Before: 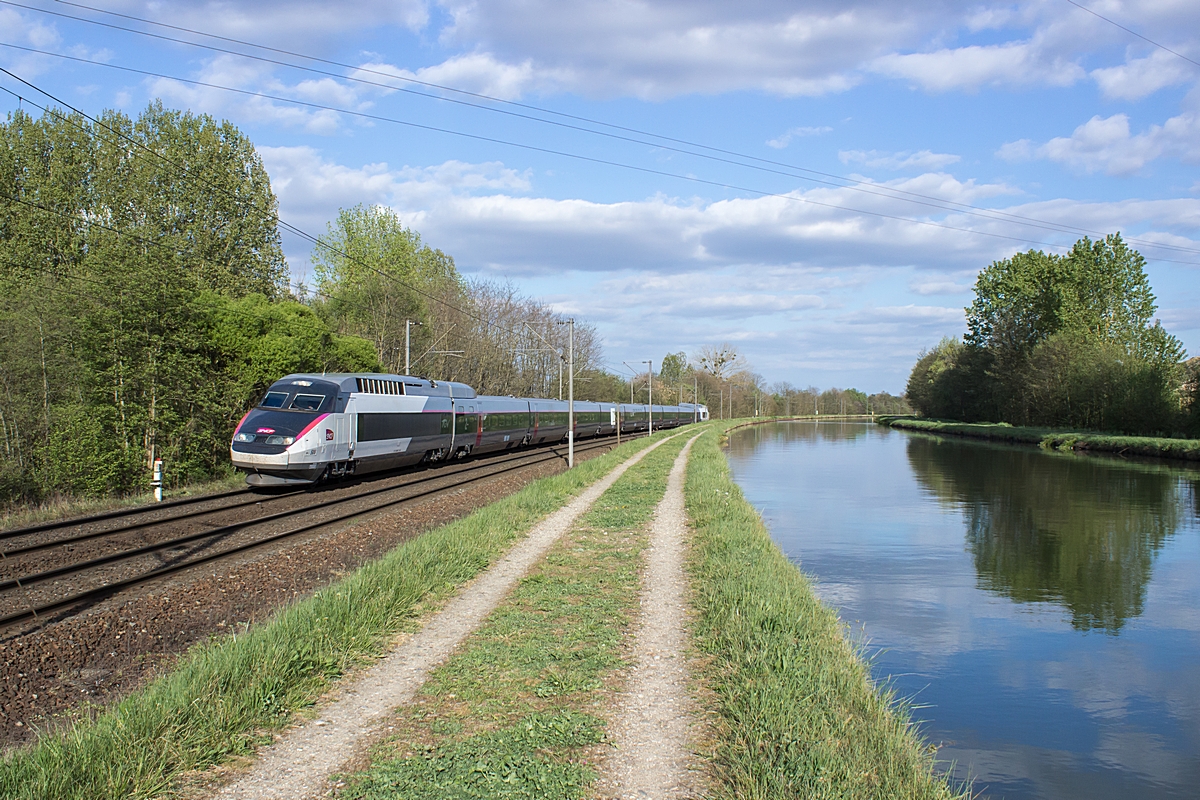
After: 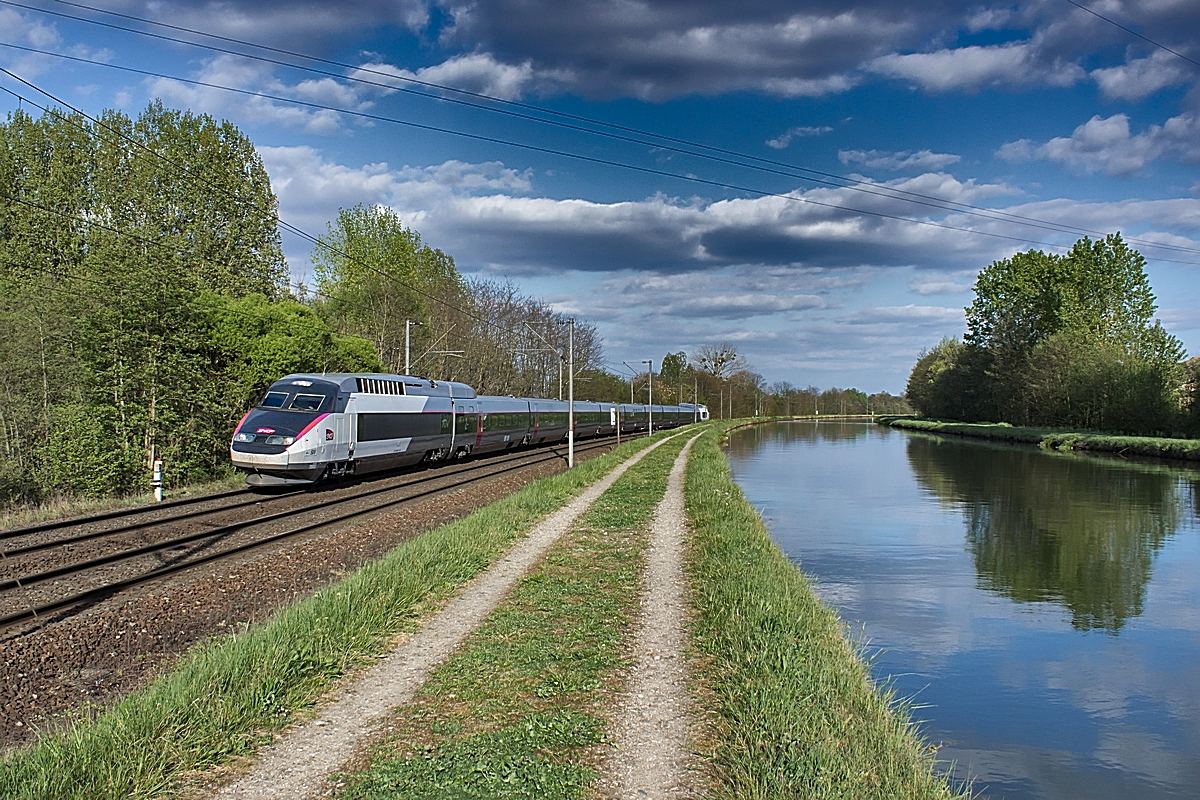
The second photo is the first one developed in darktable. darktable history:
shadows and highlights: radius 123.62, shadows 98.42, white point adjustment -2.94, highlights -99.87, soften with gaussian
sharpen: on, module defaults
tone equalizer: mask exposure compensation -0.49 EV
